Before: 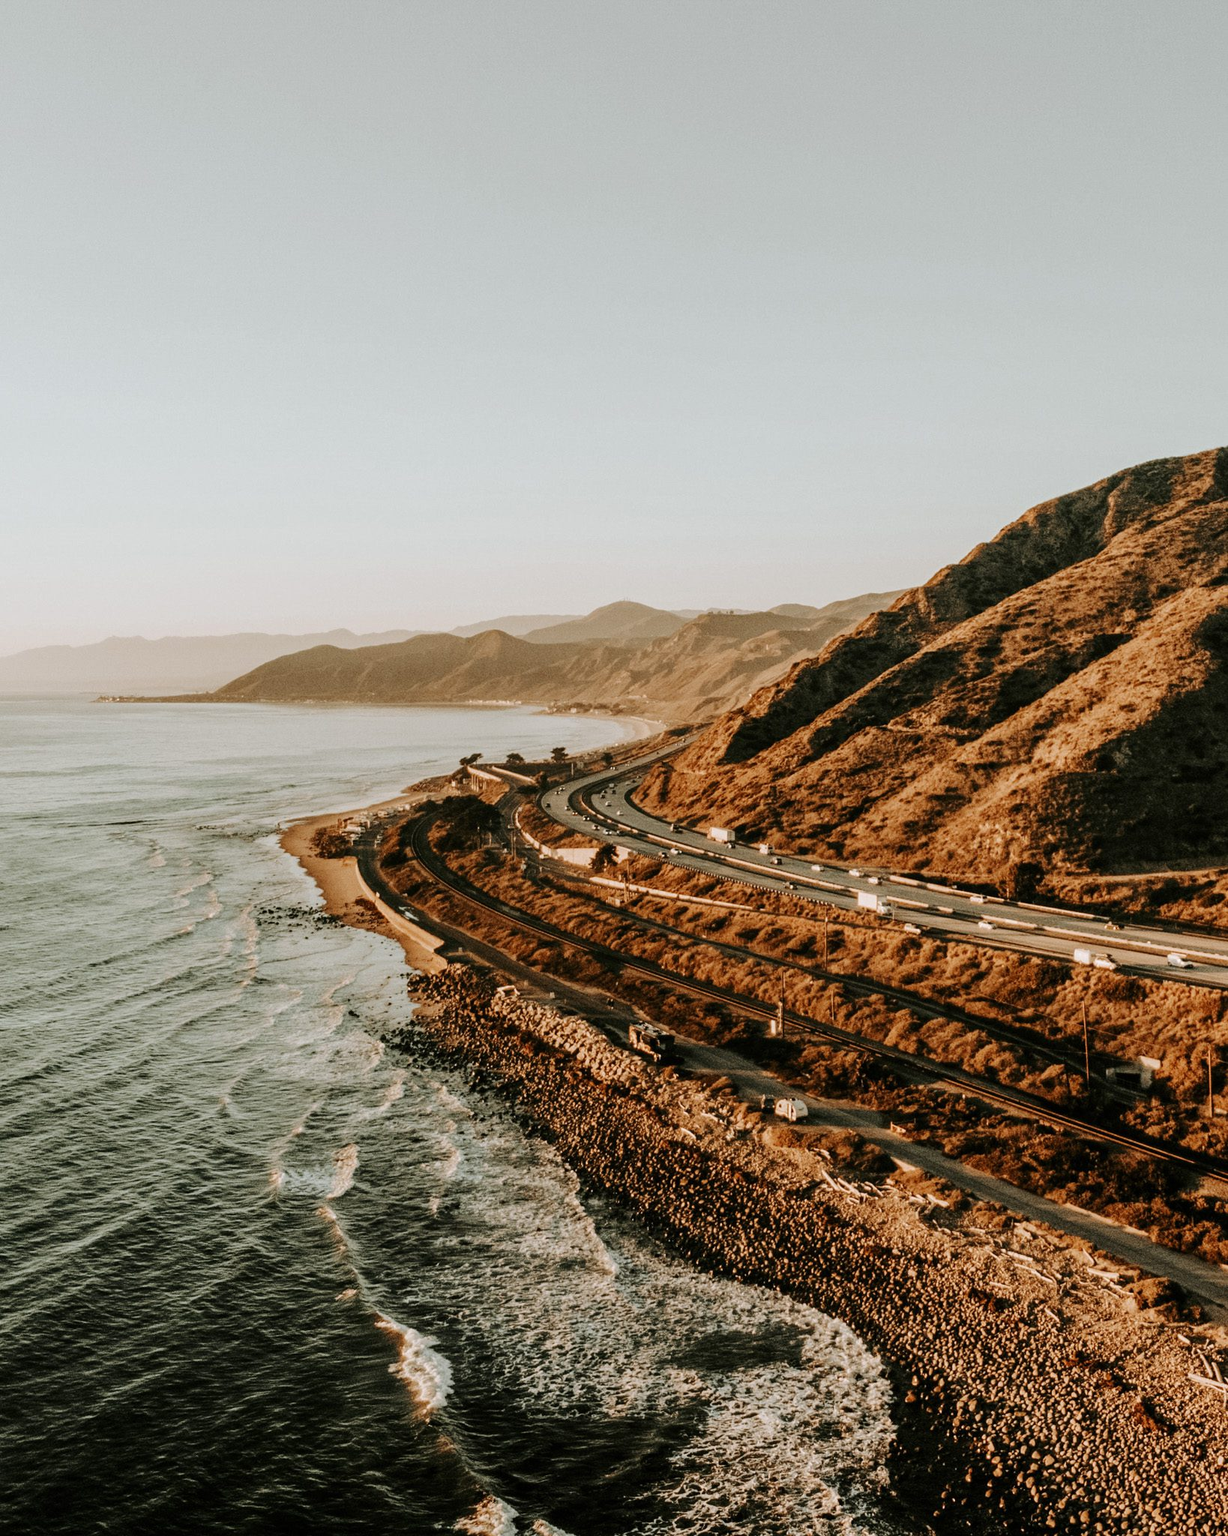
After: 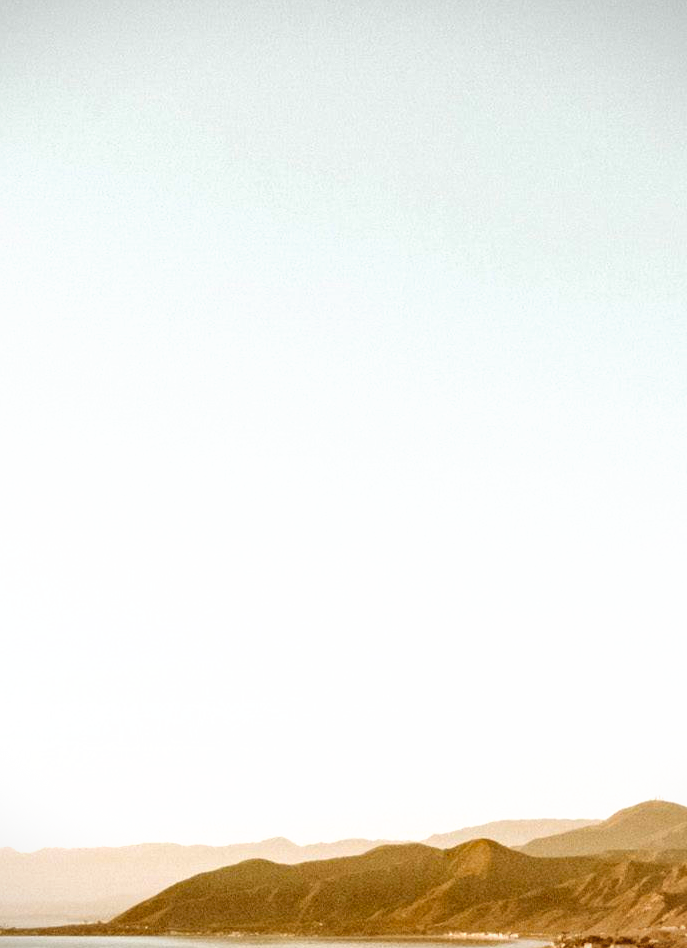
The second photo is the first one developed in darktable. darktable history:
vignetting: fall-off start 100%, fall-off radius 71%, brightness -0.434, saturation -0.2, width/height ratio 1.178, dithering 8-bit output, unbound false
filmic rgb: black relative exposure -8.2 EV, white relative exposure 2.2 EV, threshold 3 EV, hardness 7.11, latitude 85.74%, contrast 1.696, highlights saturation mix -4%, shadows ↔ highlights balance -2.69%, preserve chrominance no, color science v5 (2021), contrast in shadows safe, contrast in highlights safe, enable highlight reconstruction true
crop and rotate: left 10.817%, top 0.062%, right 47.194%, bottom 53.626%
contrast brightness saturation: saturation -0.05
color balance rgb: perceptual saturation grading › global saturation 25%, global vibrance 20%
